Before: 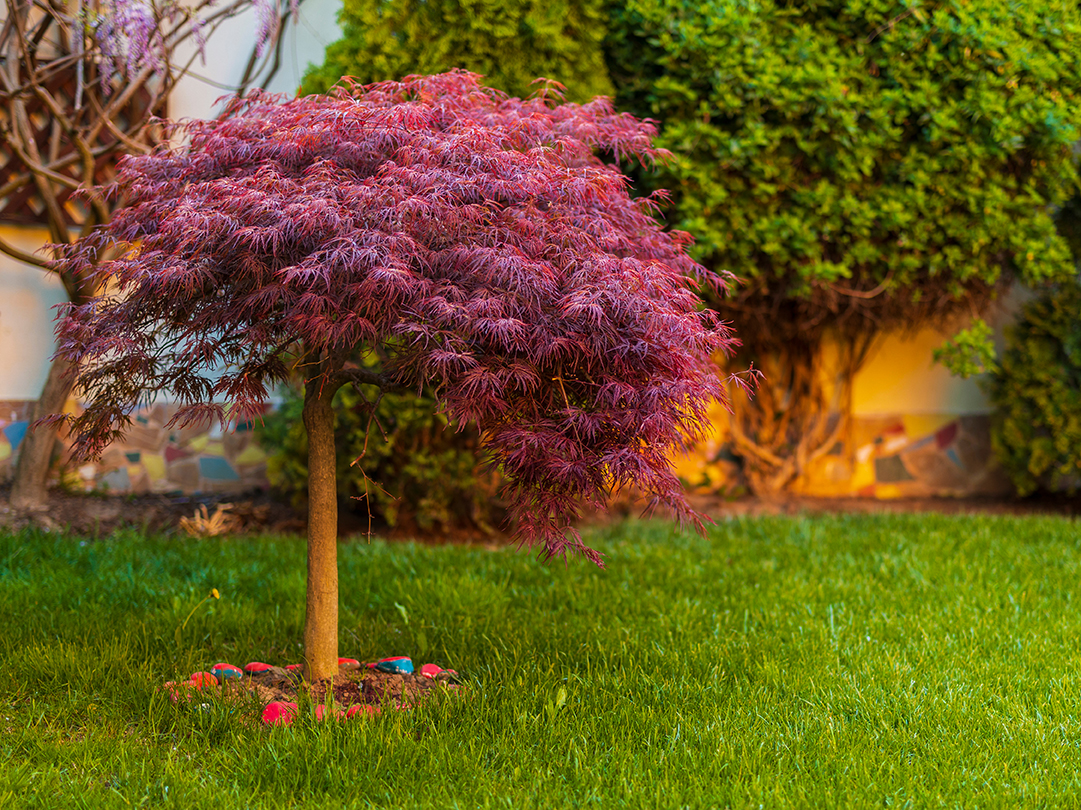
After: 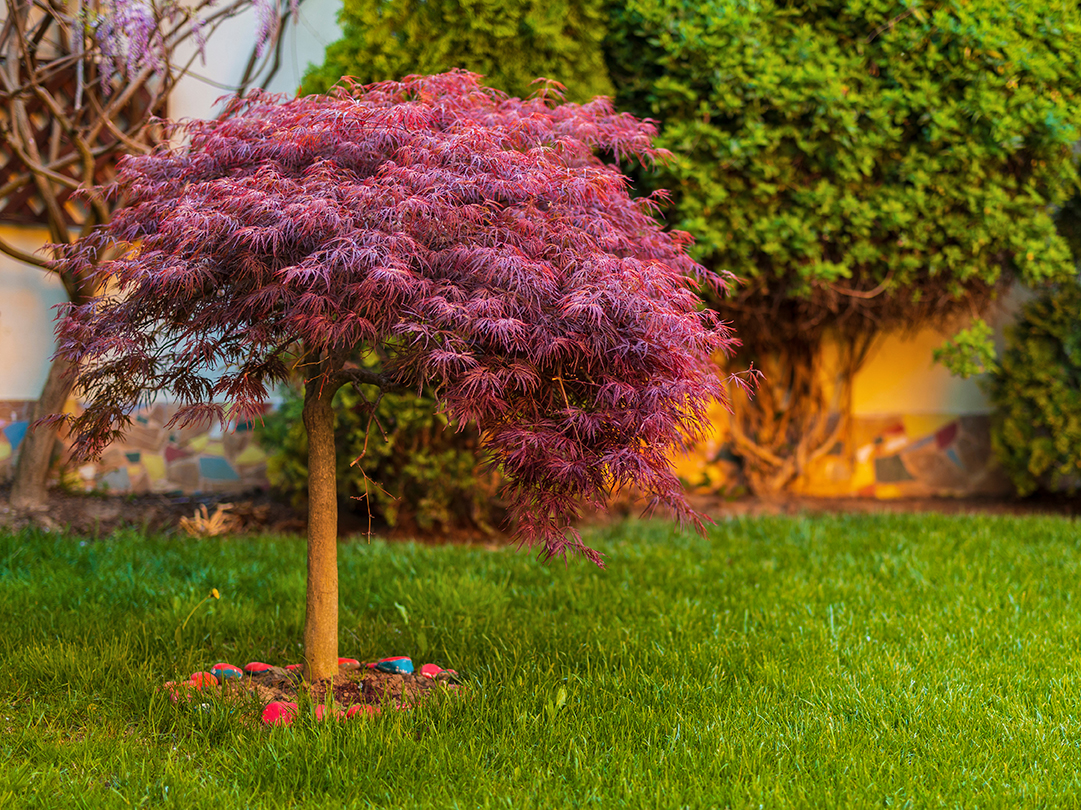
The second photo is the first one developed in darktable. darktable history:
shadows and highlights: highlights color adjustment 53.31%, soften with gaussian
